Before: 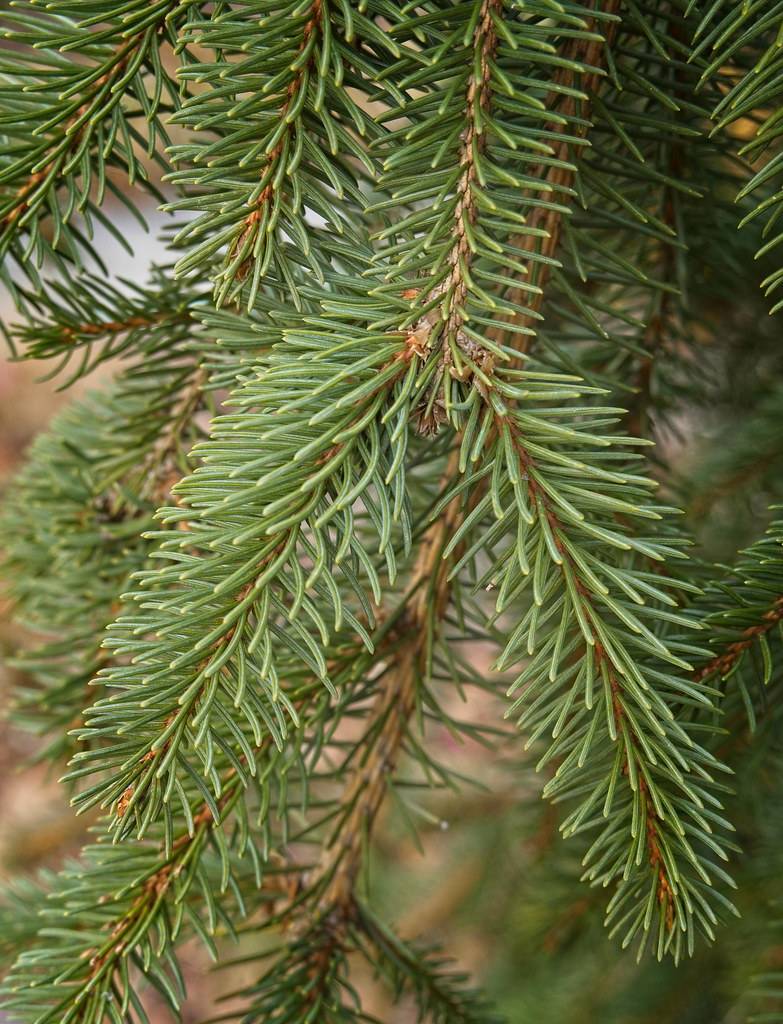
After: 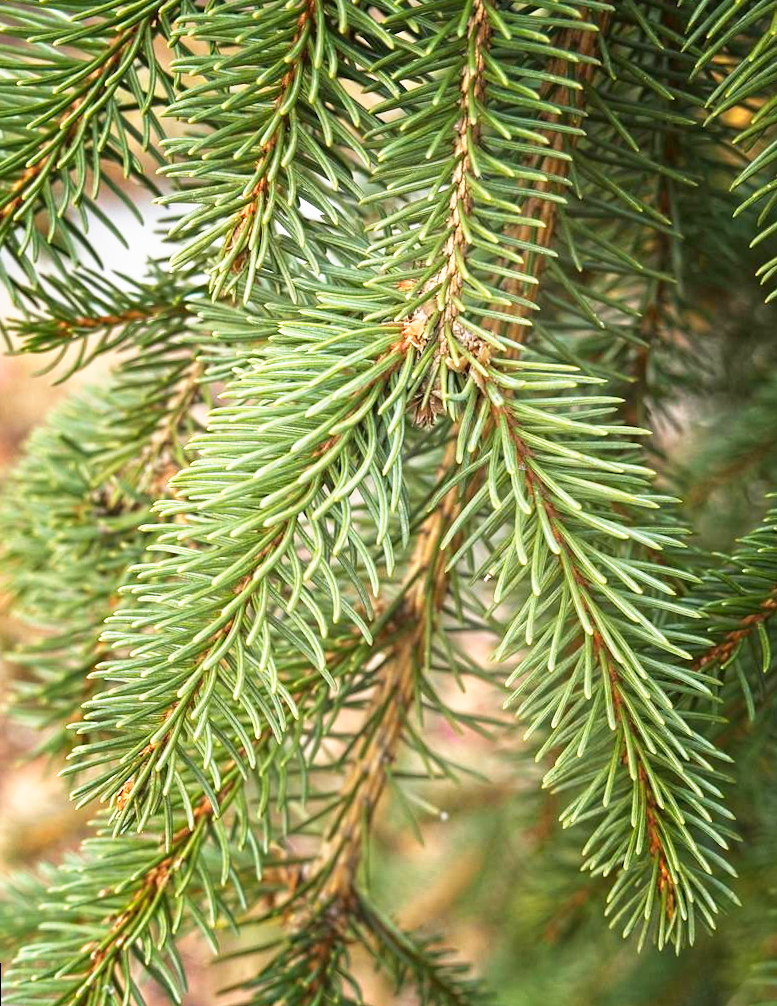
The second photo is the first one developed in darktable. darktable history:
base curve: curves: ch0 [(0, 0) (0.495, 0.917) (1, 1)], preserve colors none
rotate and perspective: rotation -0.45°, automatic cropping original format, crop left 0.008, crop right 0.992, crop top 0.012, crop bottom 0.988
